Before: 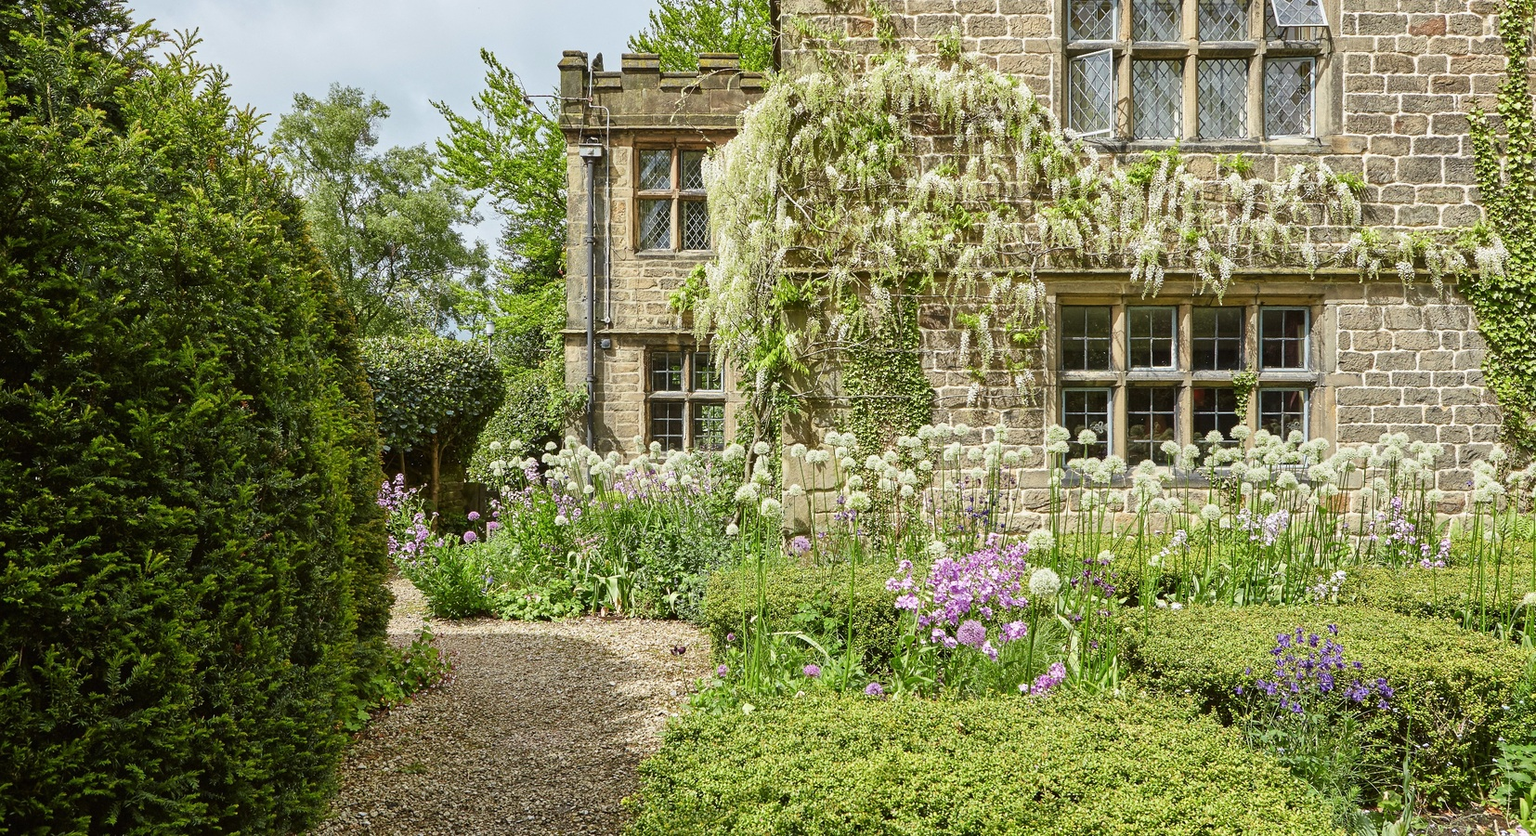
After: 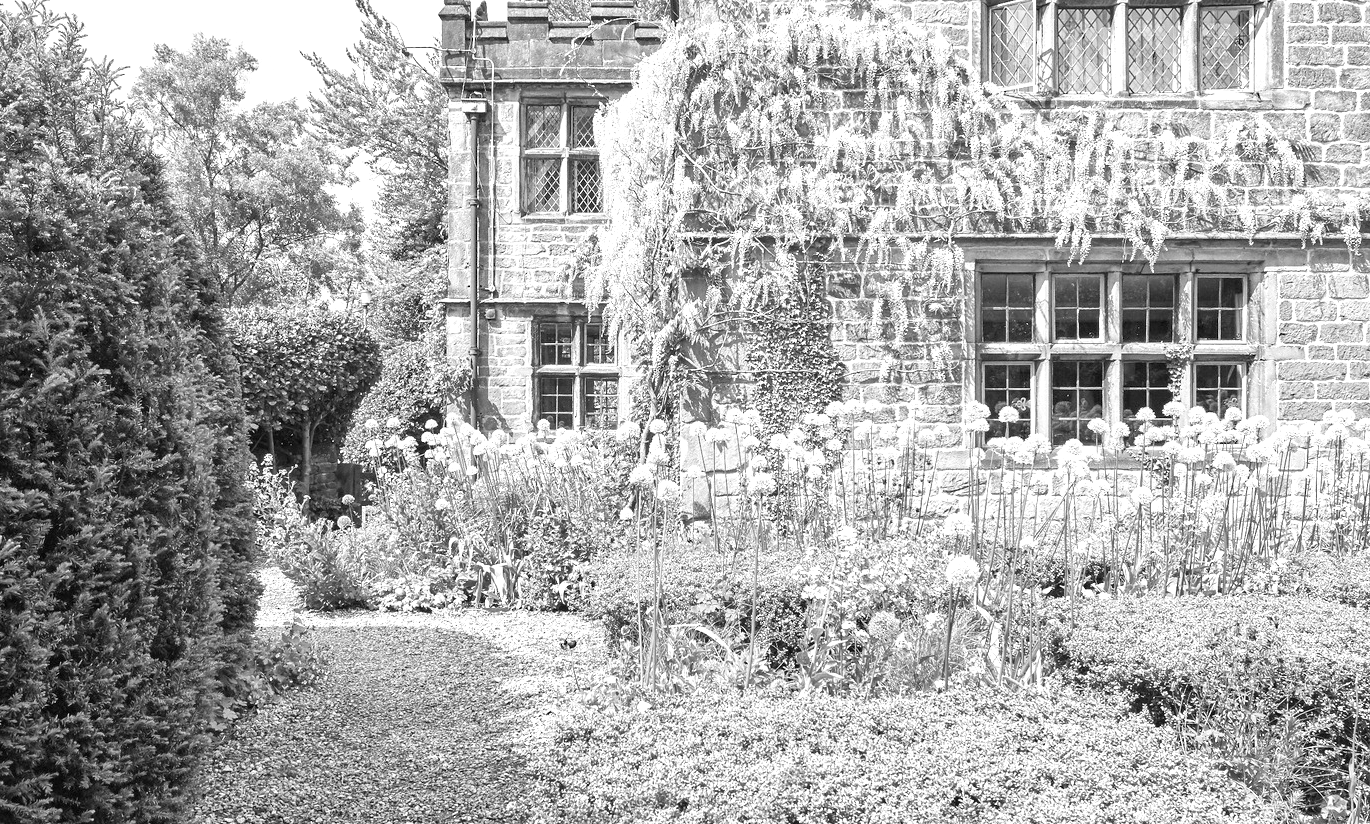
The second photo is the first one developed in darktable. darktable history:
crop: left 9.807%, top 6.259%, right 7.334%, bottom 2.177%
exposure: black level correction 0, exposure 0.7 EV, compensate exposure bias true, compensate highlight preservation false
haze removal: compatibility mode true, adaptive false
monochrome: a -6.99, b 35.61, size 1.4
